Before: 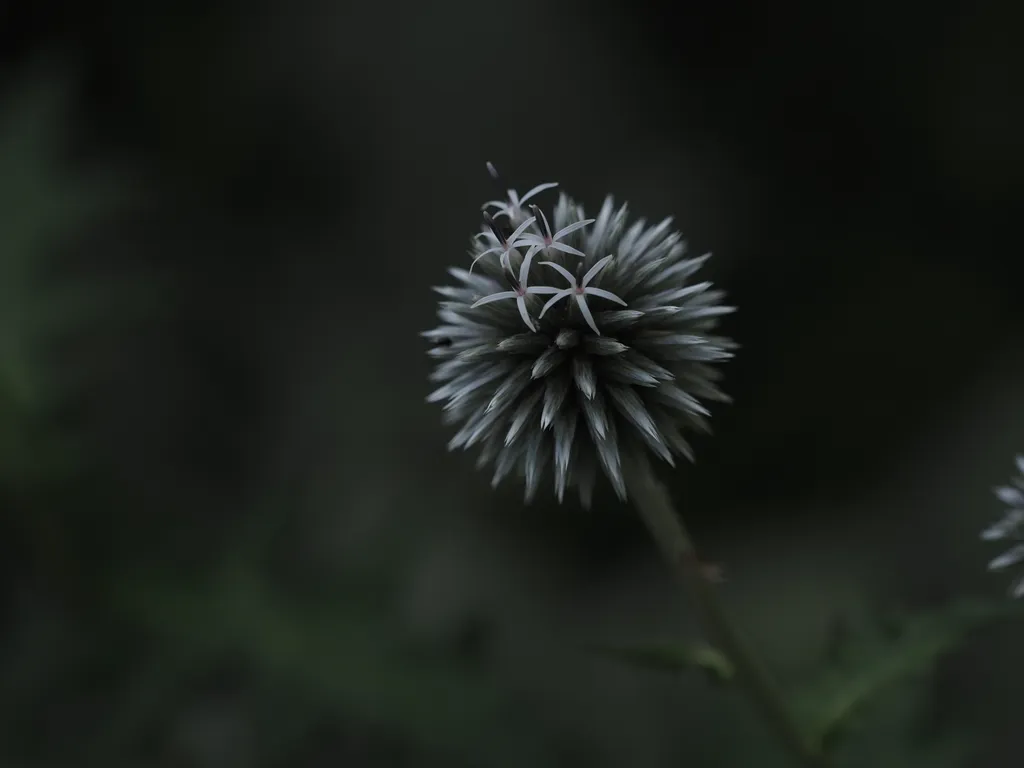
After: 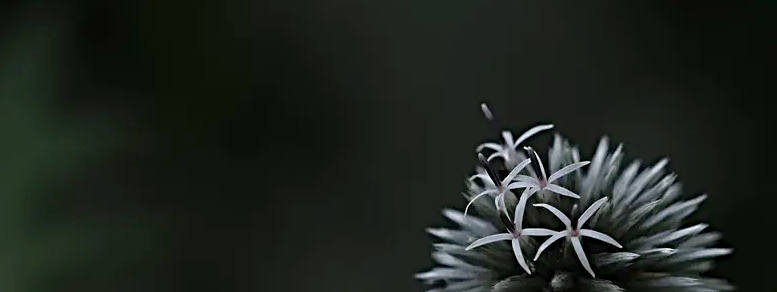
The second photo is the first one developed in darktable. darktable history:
sharpen: radius 3.642, amount 0.916
crop: left 0.578%, top 7.63%, right 23.48%, bottom 54.317%
shadows and highlights: on, module defaults
contrast brightness saturation: contrast 0.216
